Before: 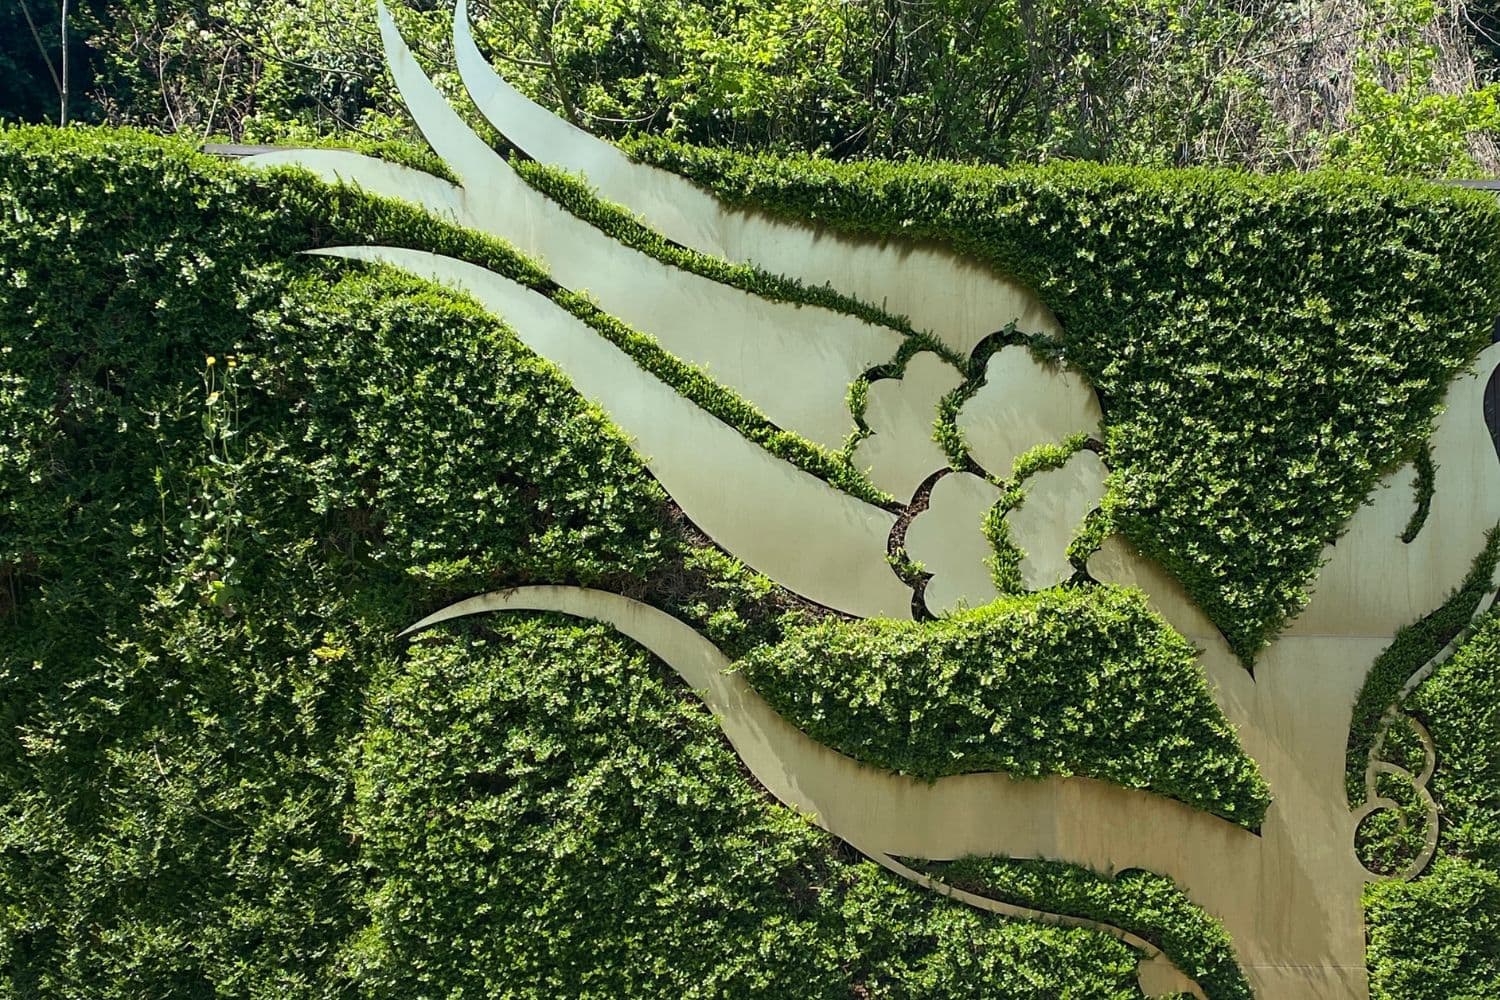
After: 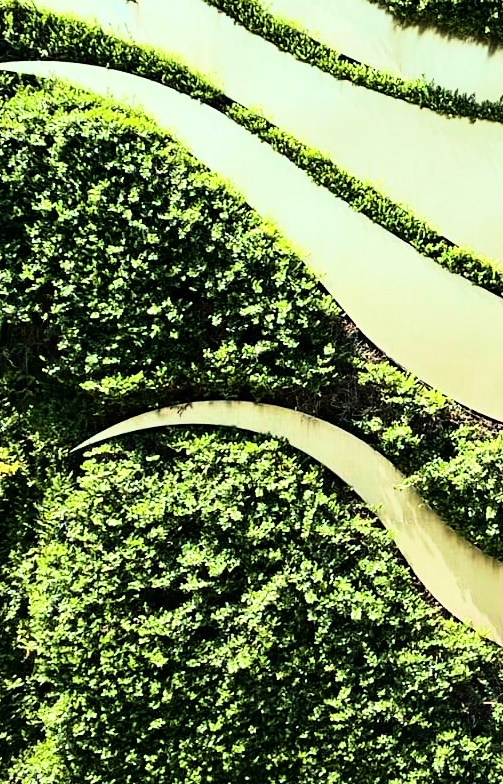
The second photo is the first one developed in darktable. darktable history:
rgb curve: curves: ch0 [(0, 0) (0.21, 0.15) (0.24, 0.21) (0.5, 0.75) (0.75, 0.96) (0.89, 0.99) (1, 1)]; ch1 [(0, 0.02) (0.21, 0.13) (0.25, 0.2) (0.5, 0.67) (0.75, 0.9) (0.89, 0.97) (1, 1)]; ch2 [(0, 0.02) (0.21, 0.13) (0.25, 0.2) (0.5, 0.67) (0.75, 0.9) (0.89, 0.97) (1, 1)], compensate middle gray true
crop and rotate: left 21.77%, top 18.528%, right 44.676%, bottom 2.997%
velvia: on, module defaults
